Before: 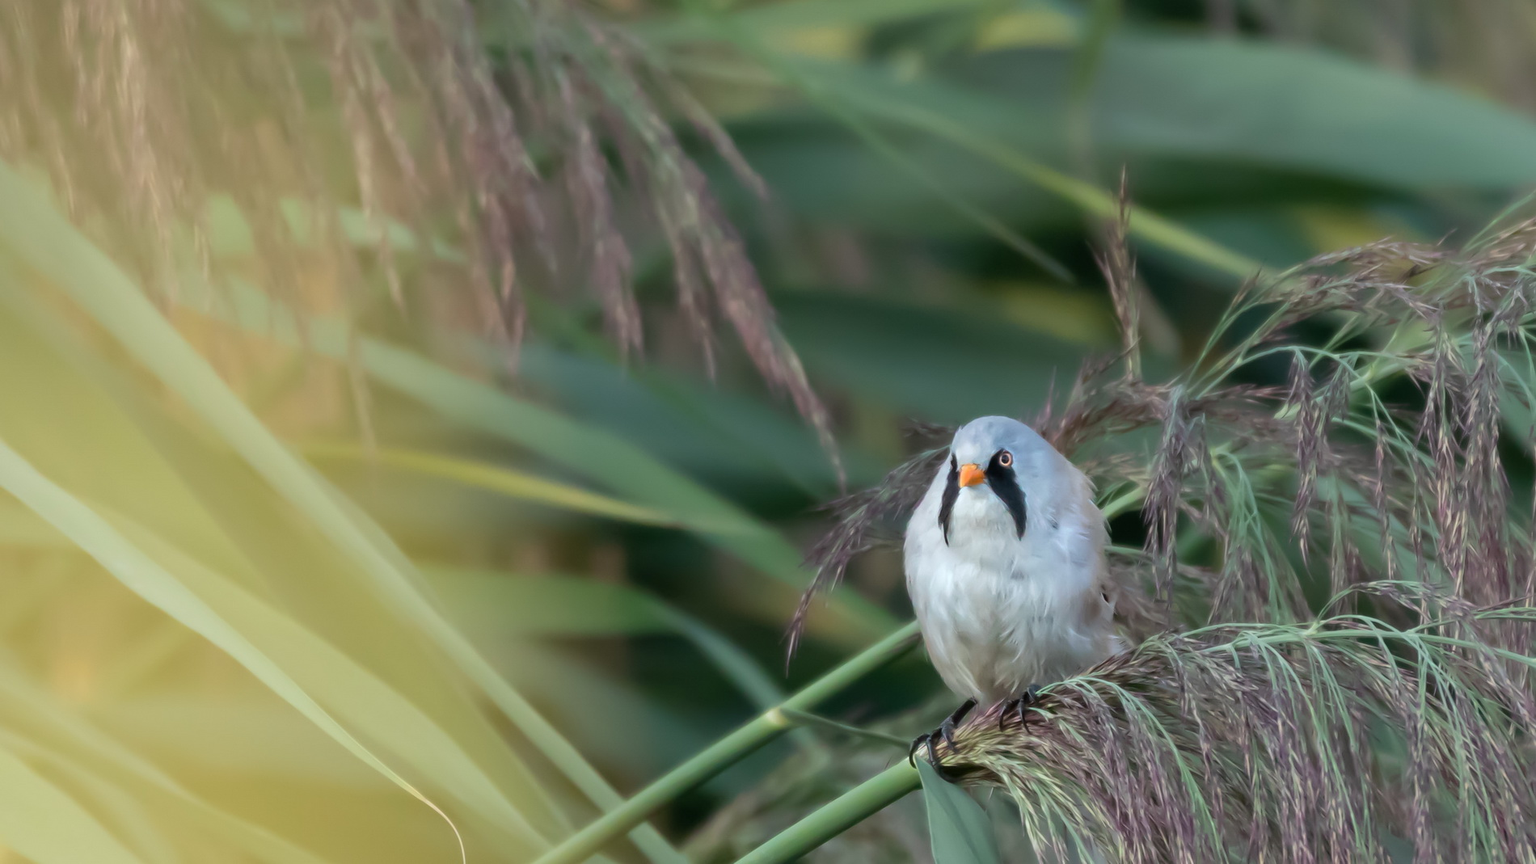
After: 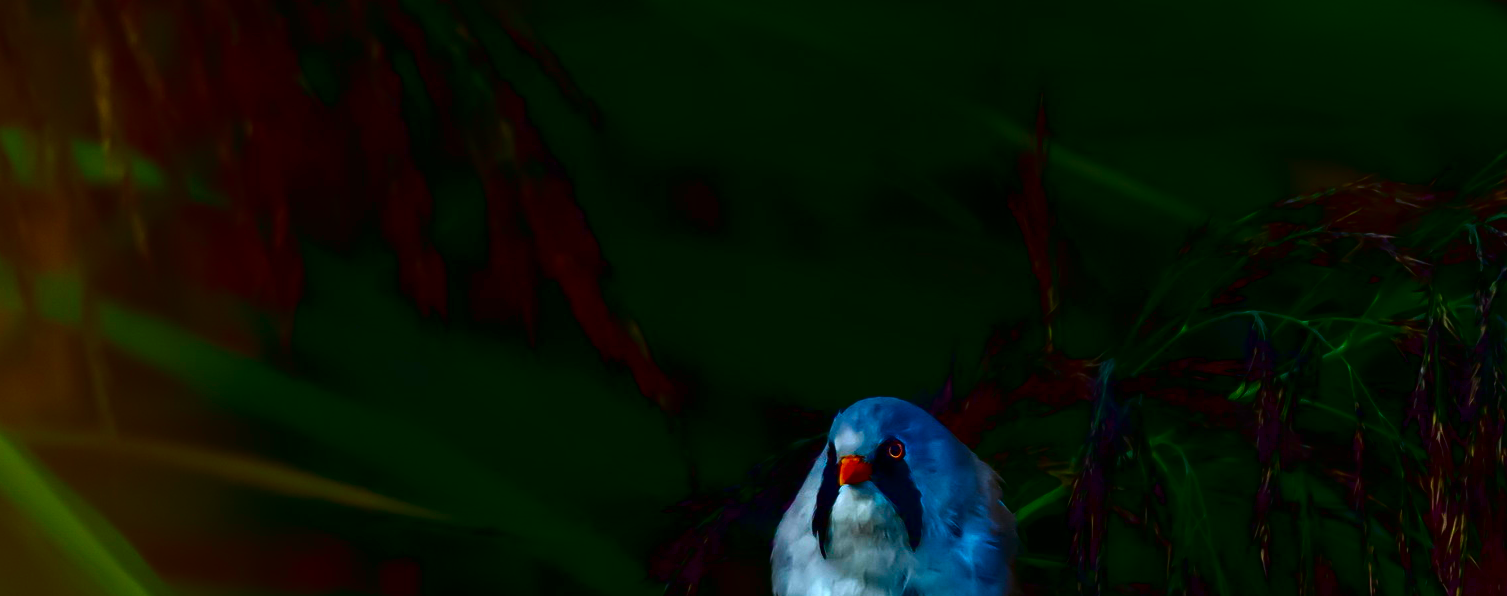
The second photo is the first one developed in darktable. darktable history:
contrast brightness saturation: brightness -0.983, saturation 0.986
color balance rgb: linear chroma grading › global chroma 14.537%, perceptual saturation grading › global saturation 29.465%, perceptual brilliance grading › highlights 2.083%, perceptual brilliance grading › mid-tones -49.484%, perceptual brilliance grading › shadows -49.903%, global vibrance 30.046%
crop: left 18.365%, top 11.091%, right 2.319%, bottom 33.147%
